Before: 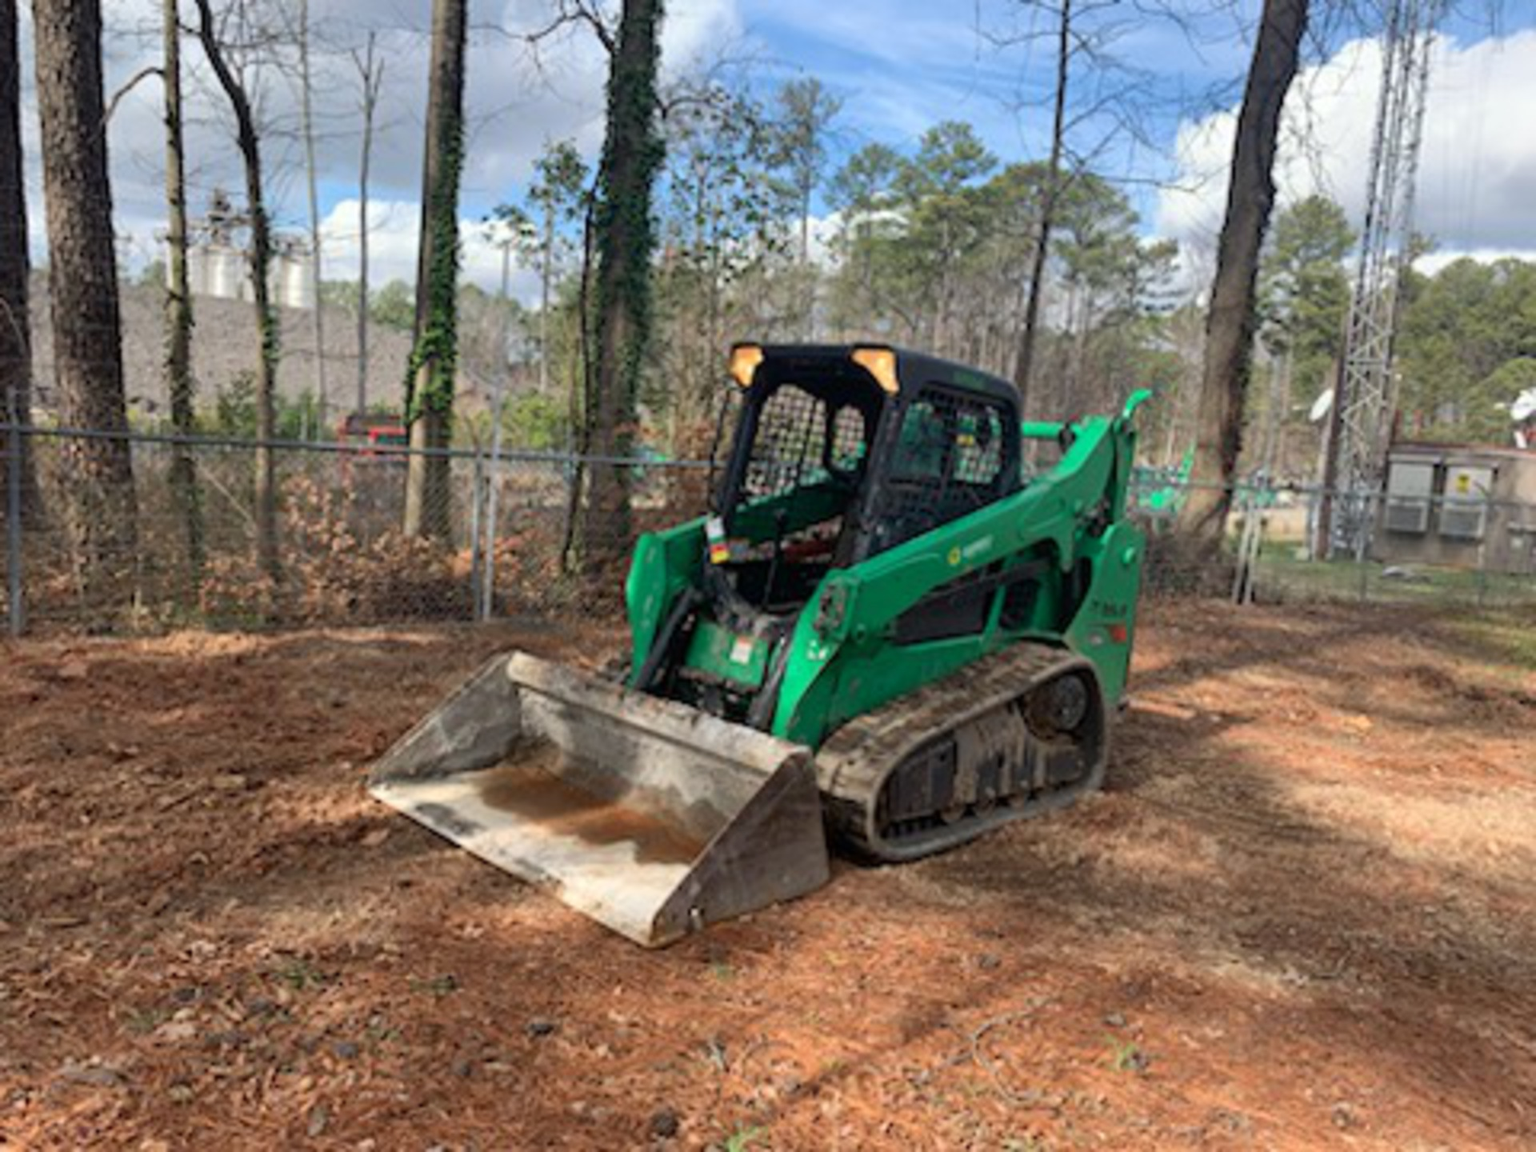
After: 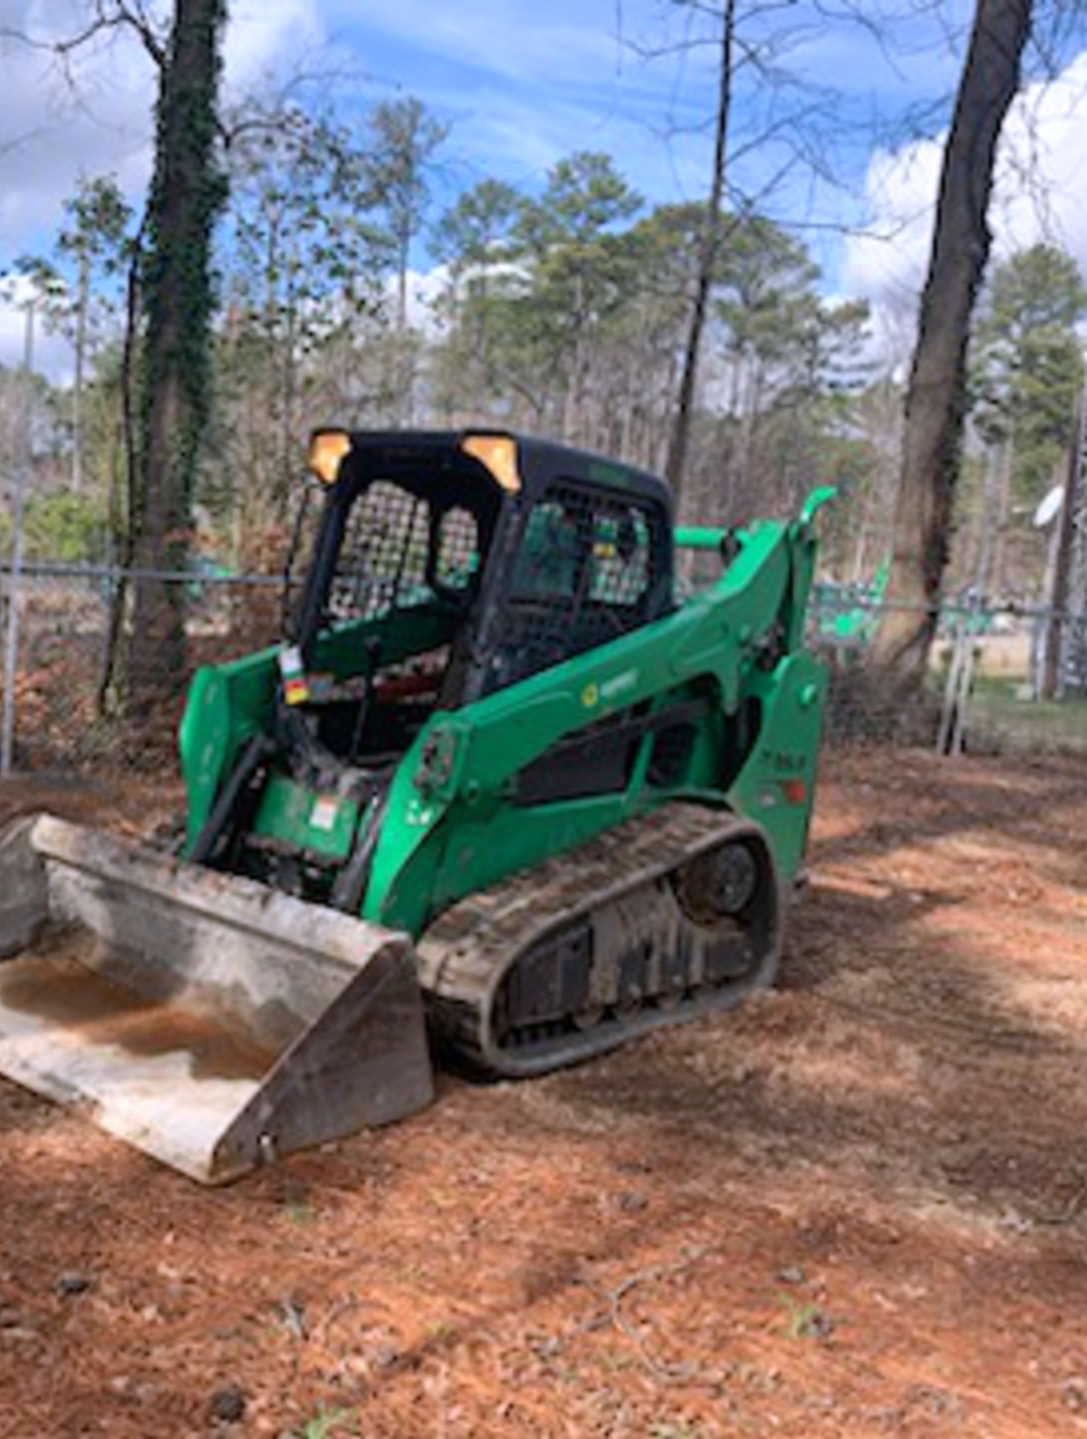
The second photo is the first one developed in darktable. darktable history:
crop: left 31.458%, top 0%, right 11.876%
exposure: compensate exposure bias true, compensate highlight preservation false
white balance: red 1.004, blue 1.096
